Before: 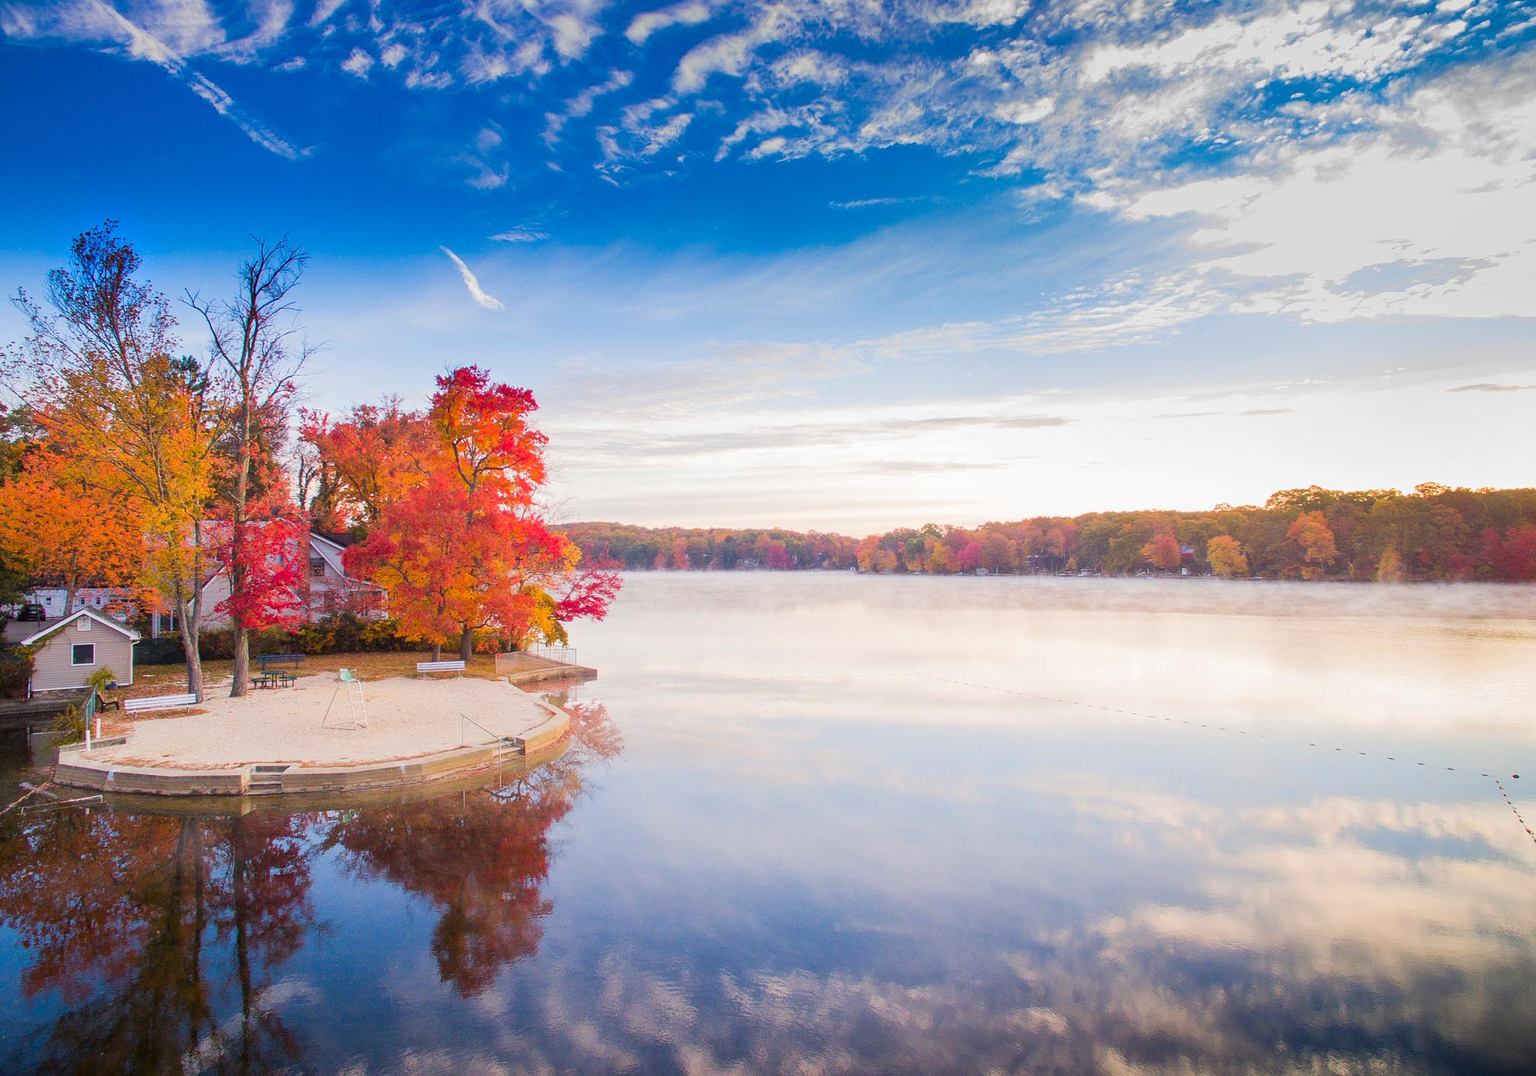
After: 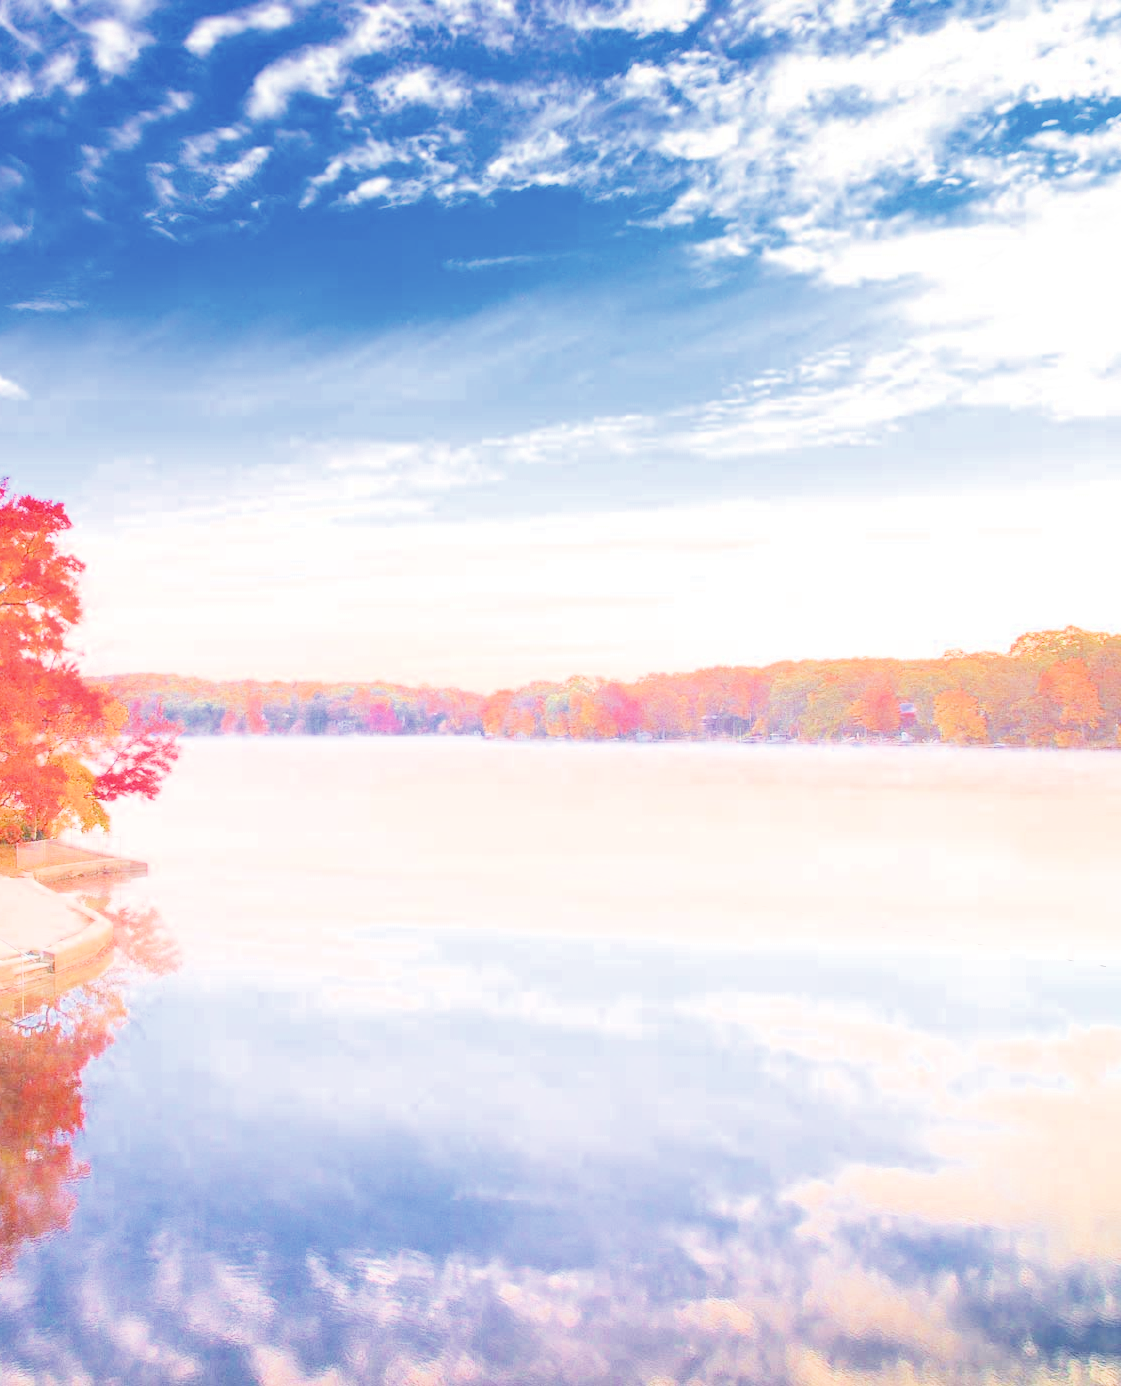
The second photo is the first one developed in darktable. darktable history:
crop: left 31.458%, top 0%, right 11.876%
exposure: black level correction 0, exposure 1.45 EV, compensate exposure bias true, compensate highlight preservation false
levels: levels [0.116, 0.574, 1]
filmic rgb: middle gray luminance 3.44%, black relative exposure -5.92 EV, white relative exposure 6.33 EV, threshold 6 EV, dynamic range scaling 22.4%, target black luminance 0%, hardness 2.33, latitude 45.85%, contrast 0.78, highlights saturation mix 100%, shadows ↔ highlights balance 0.033%, add noise in highlights 0, preserve chrominance max RGB, color science v3 (2019), use custom middle-gray values true, iterations of high-quality reconstruction 0, contrast in highlights soft, enable highlight reconstruction true
